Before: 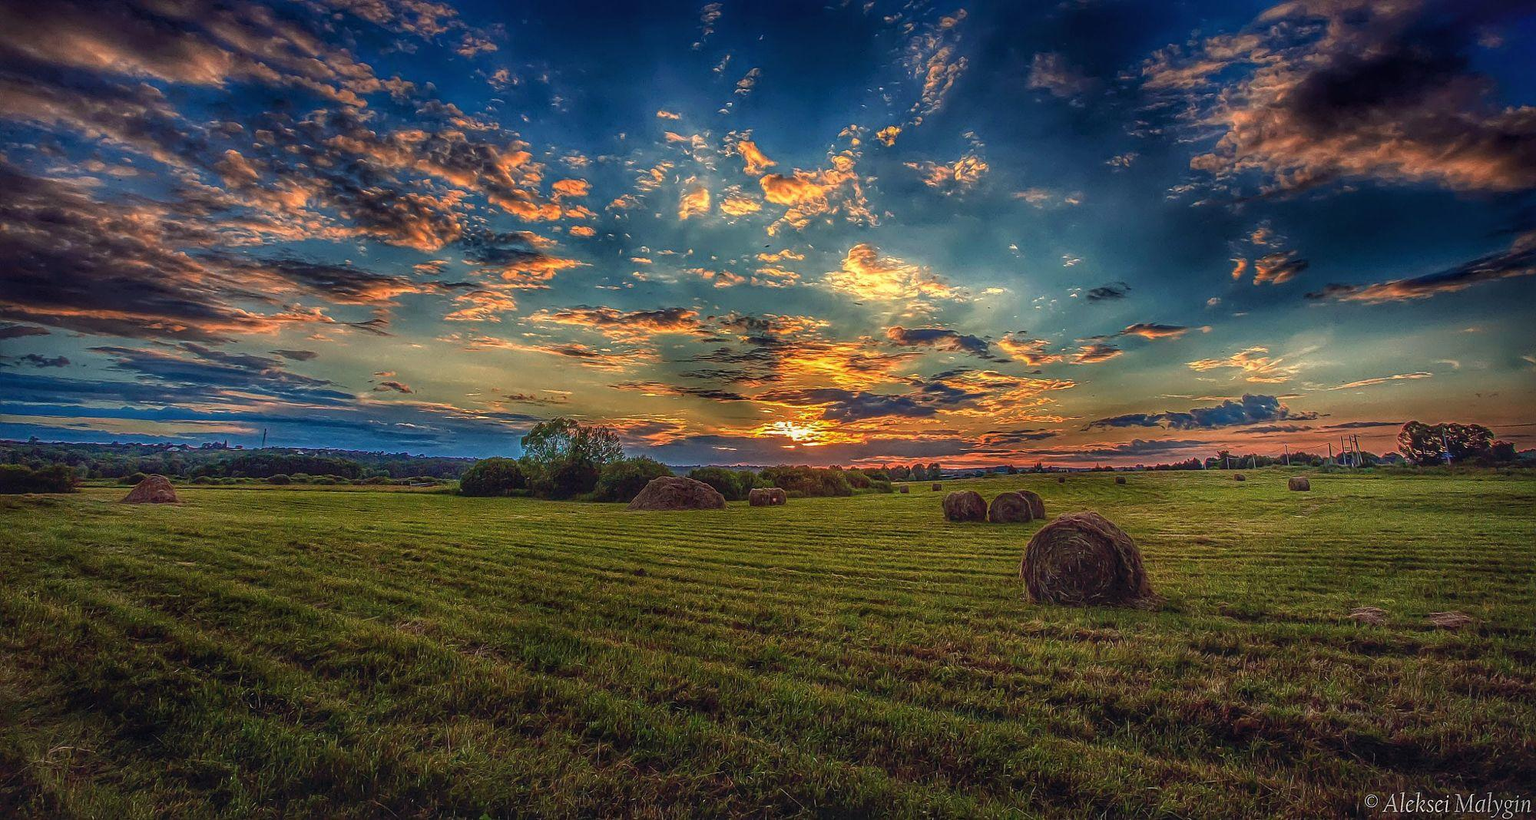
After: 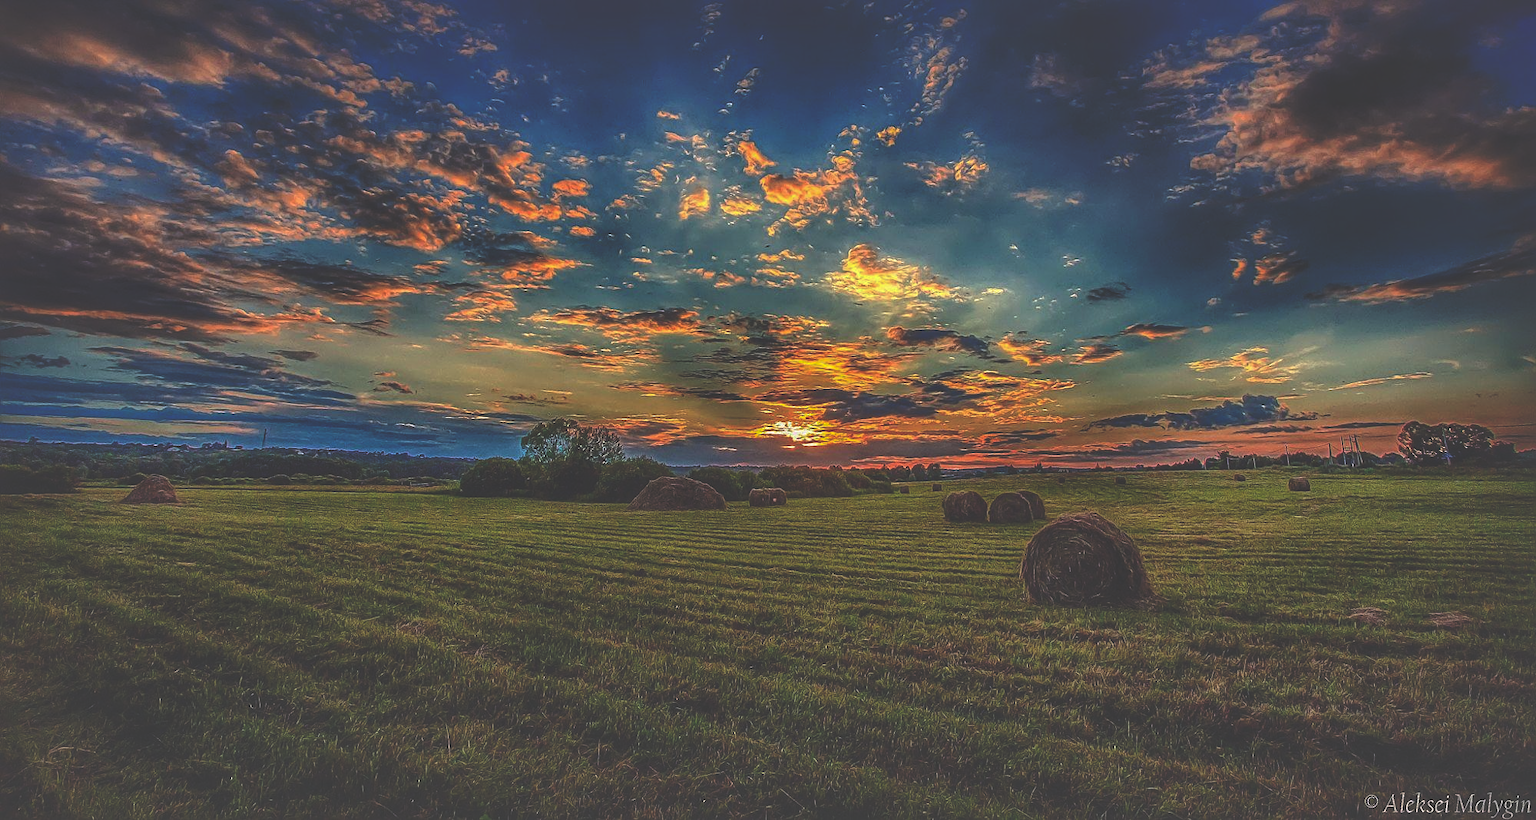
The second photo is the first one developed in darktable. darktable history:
shadows and highlights: on, module defaults
sharpen: amount 0.2
rgb curve: curves: ch0 [(0, 0.186) (0.314, 0.284) (0.775, 0.708) (1, 1)], compensate middle gray true, preserve colors none
